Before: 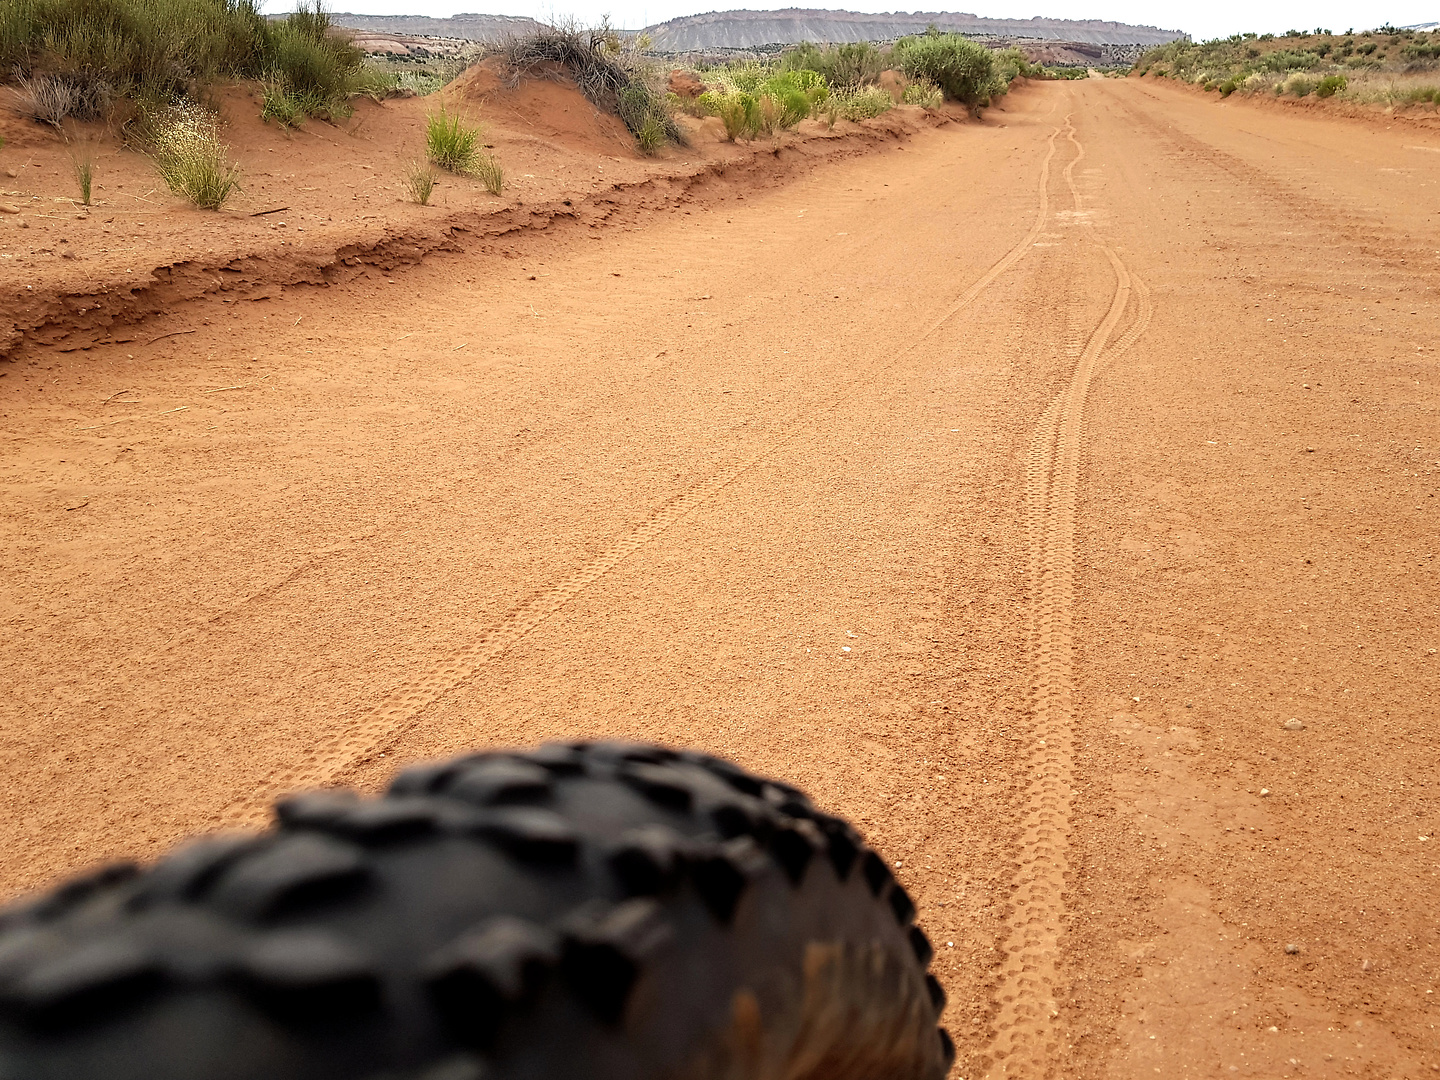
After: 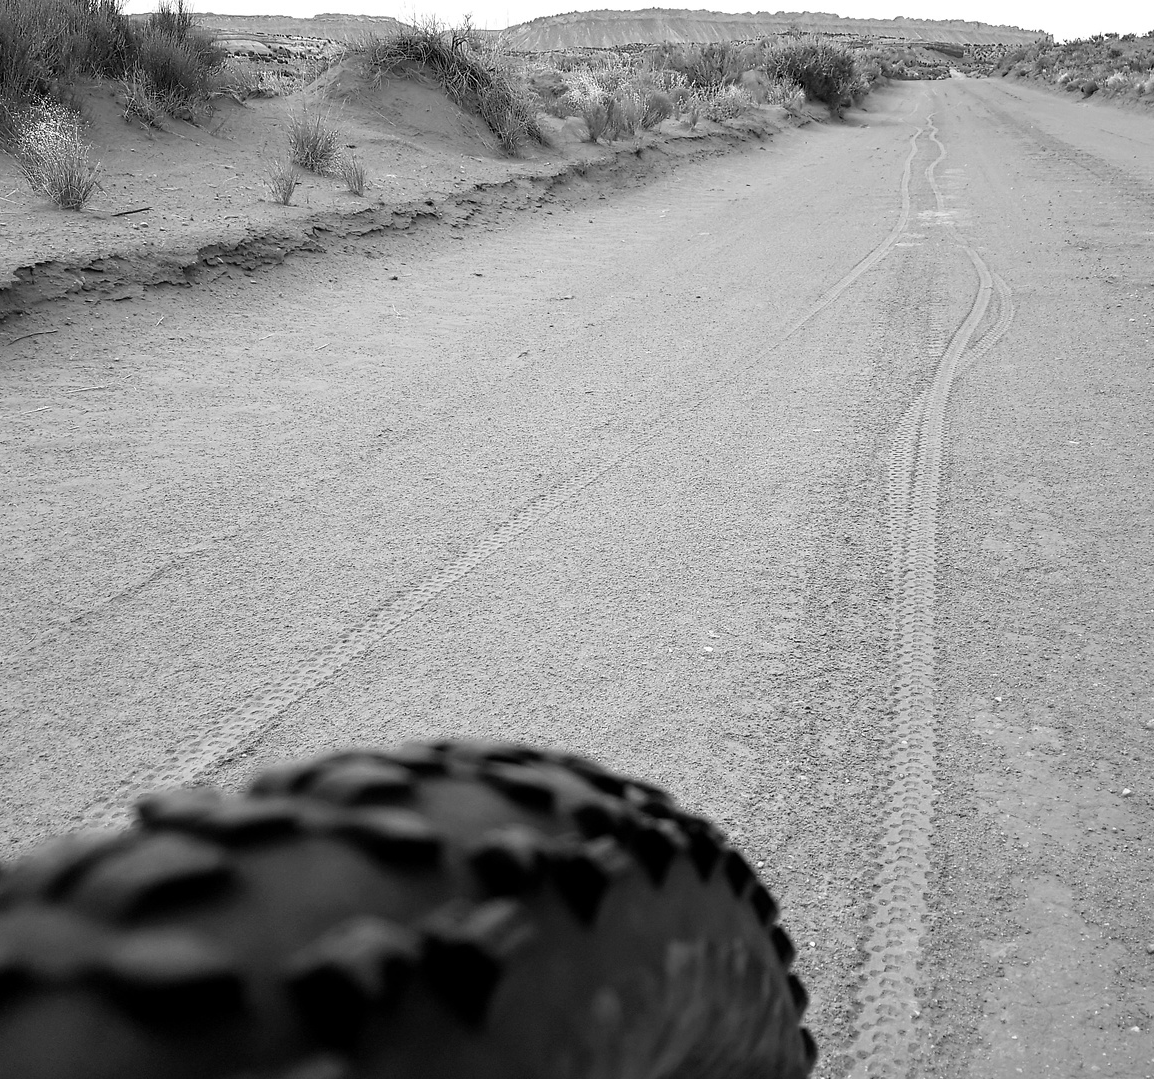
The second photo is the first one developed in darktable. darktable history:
monochrome: on, module defaults
crop and rotate: left 9.597%, right 10.195%
